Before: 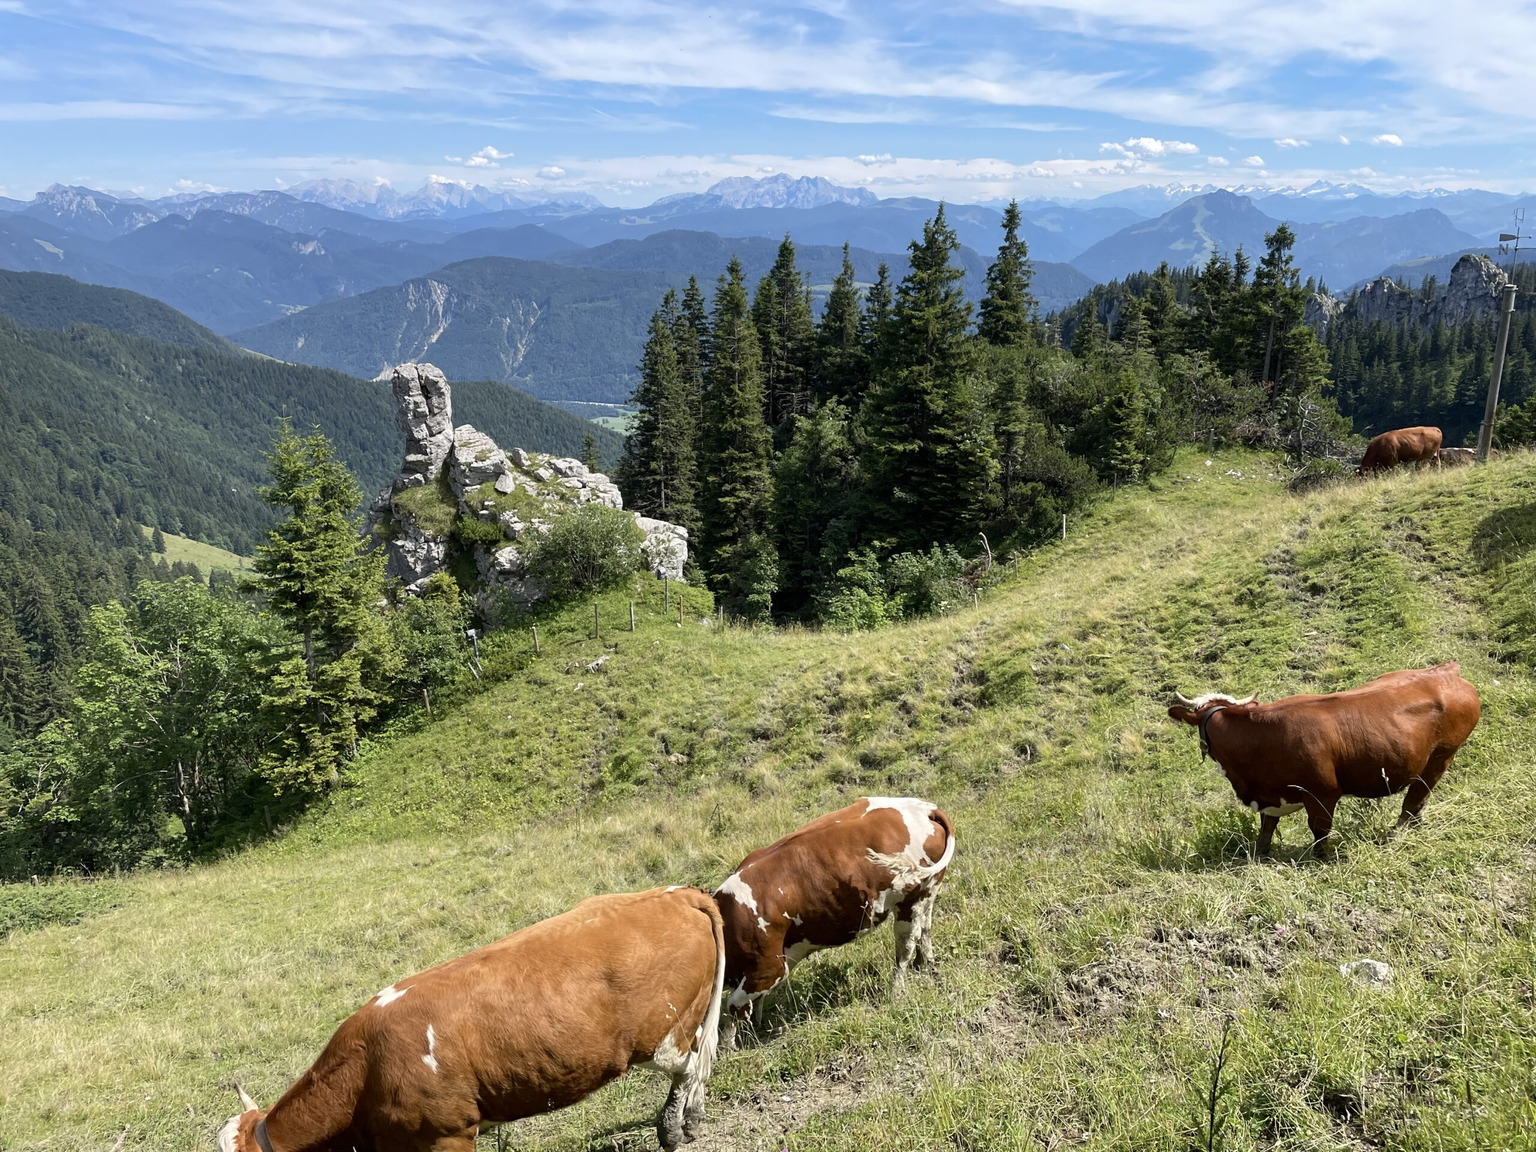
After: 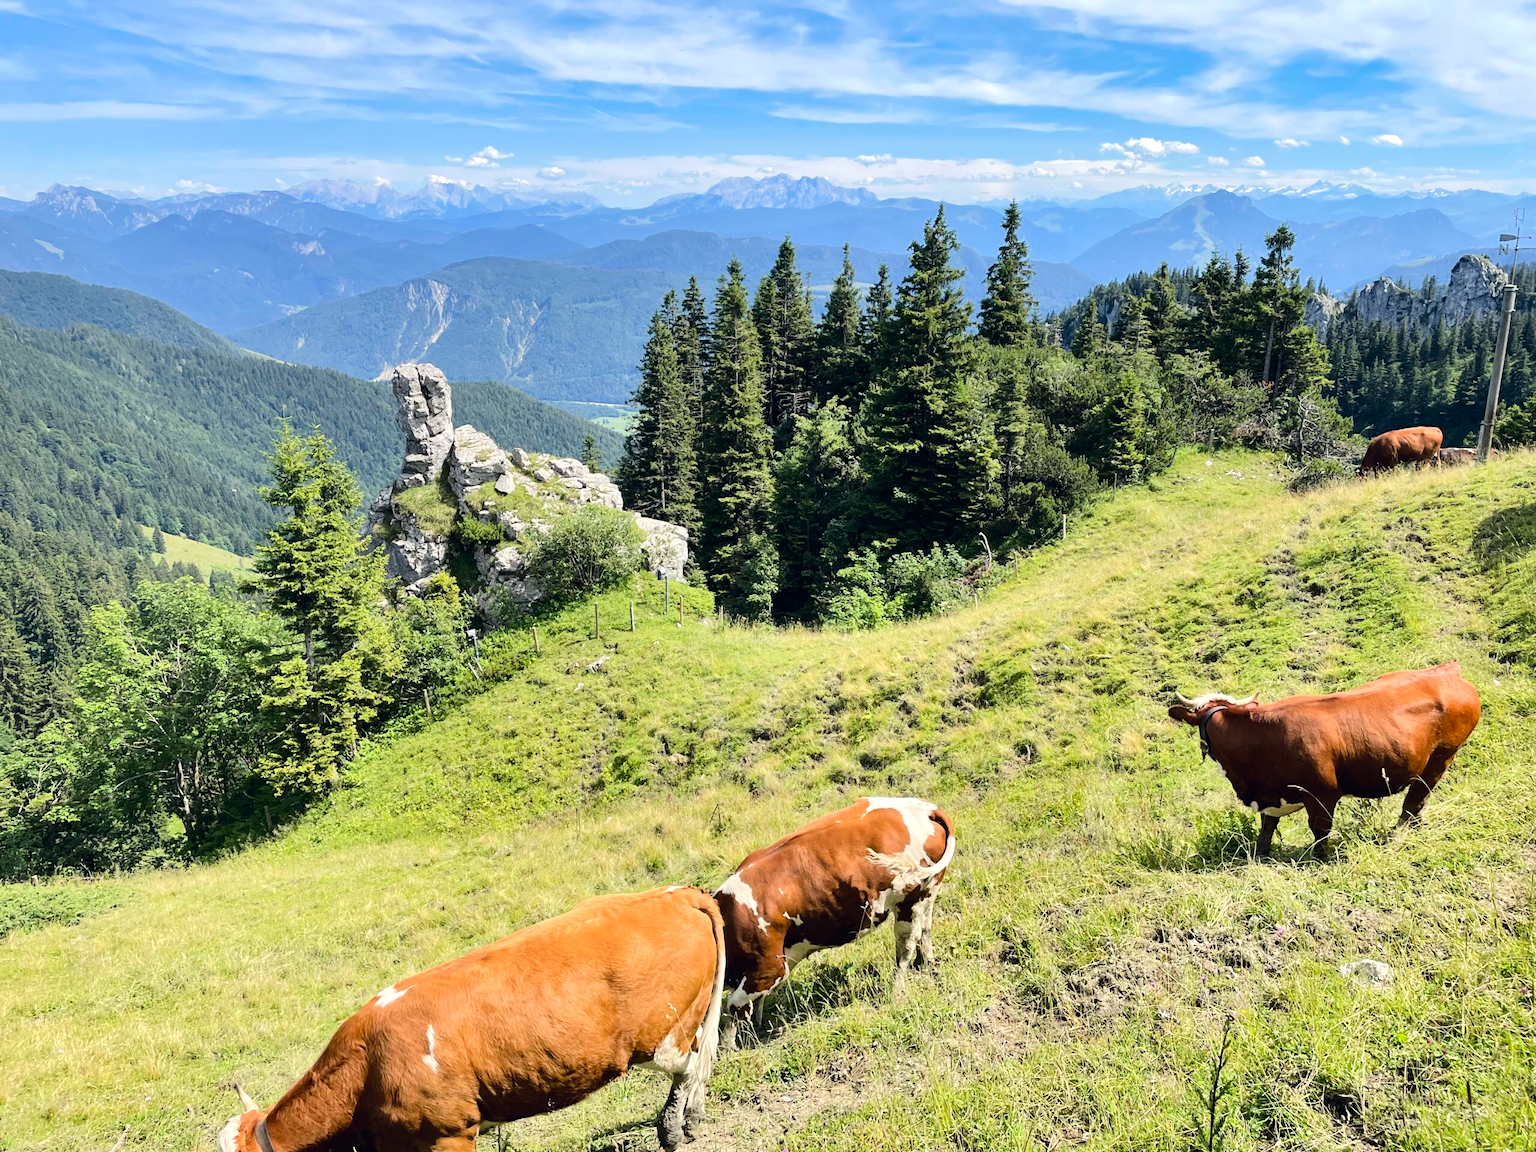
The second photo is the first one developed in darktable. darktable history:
tone equalizer: -7 EV 0.147 EV, -6 EV 0.606 EV, -5 EV 1.19 EV, -4 EV 1.32 EV, -3 EV 1.14 EV, -2 EV 0.6 EV, -1 EV 0.169 EV, edges refinement/feathering 500, mask exposure compensation -1.57 EV, preserve details no
shadows and highlights: low approximation 0.01, soften with gaussian
color correction: highlights a* 0.426, highlights b* 2.64, shadows a* -1.34, shadows b* -4.7
